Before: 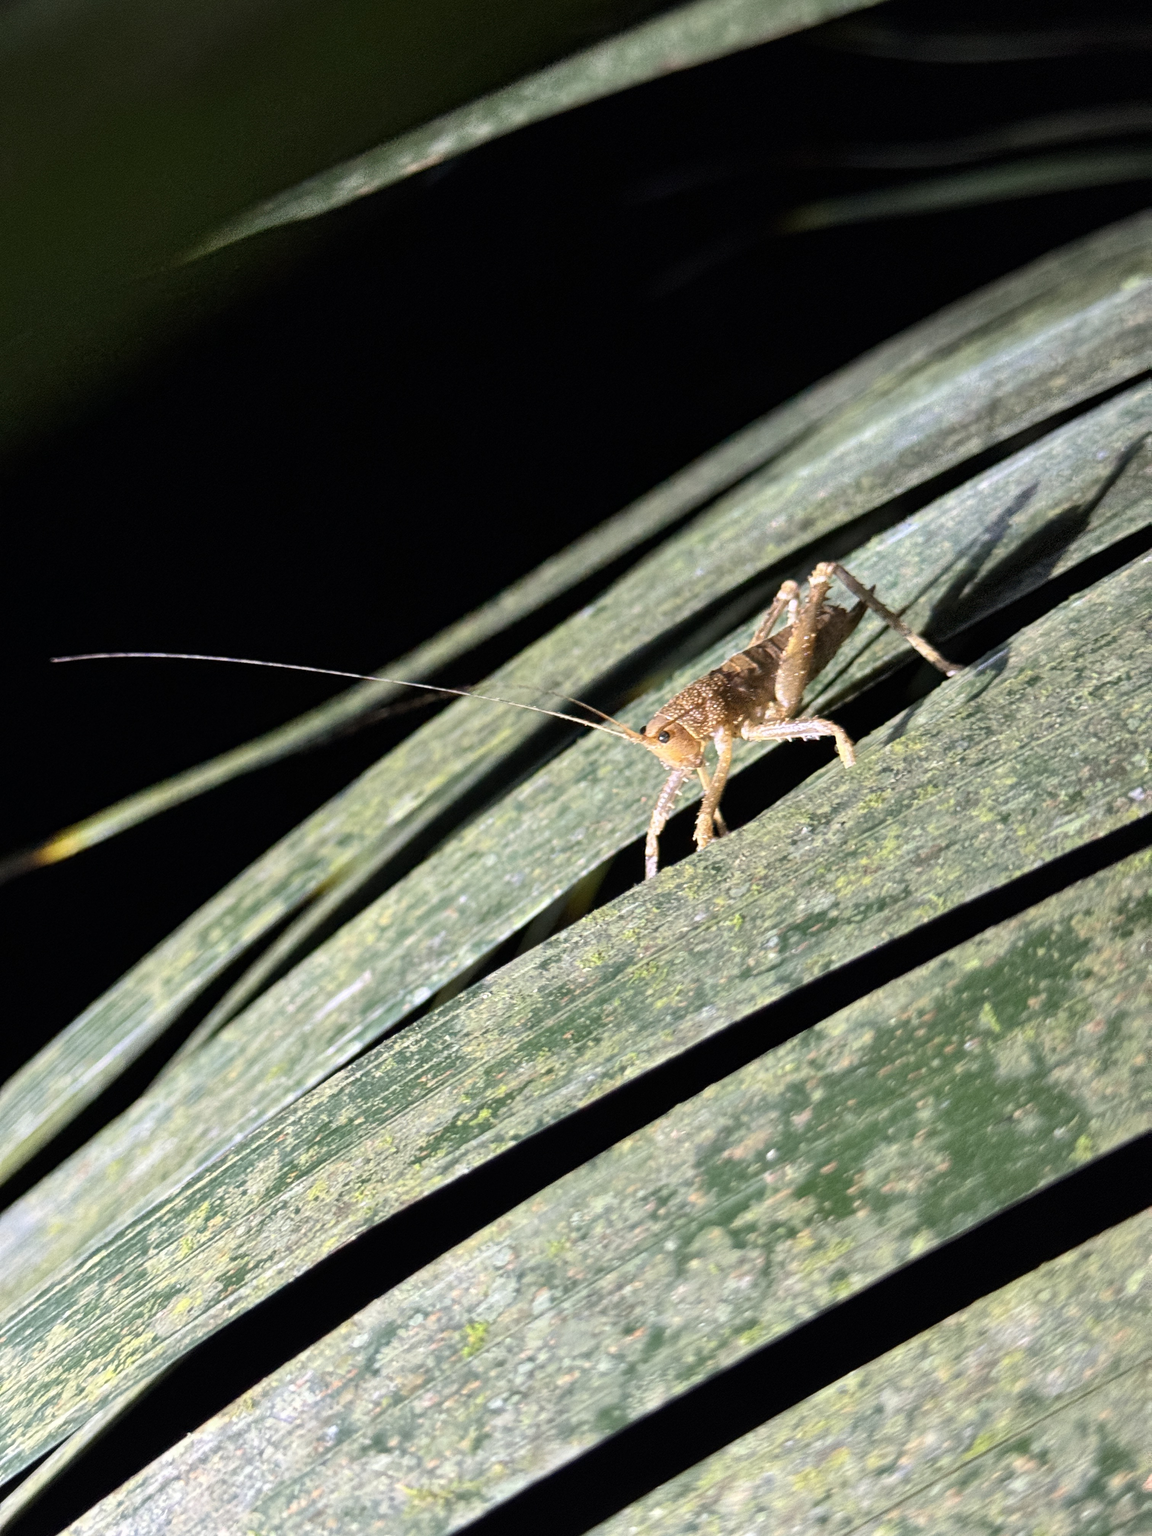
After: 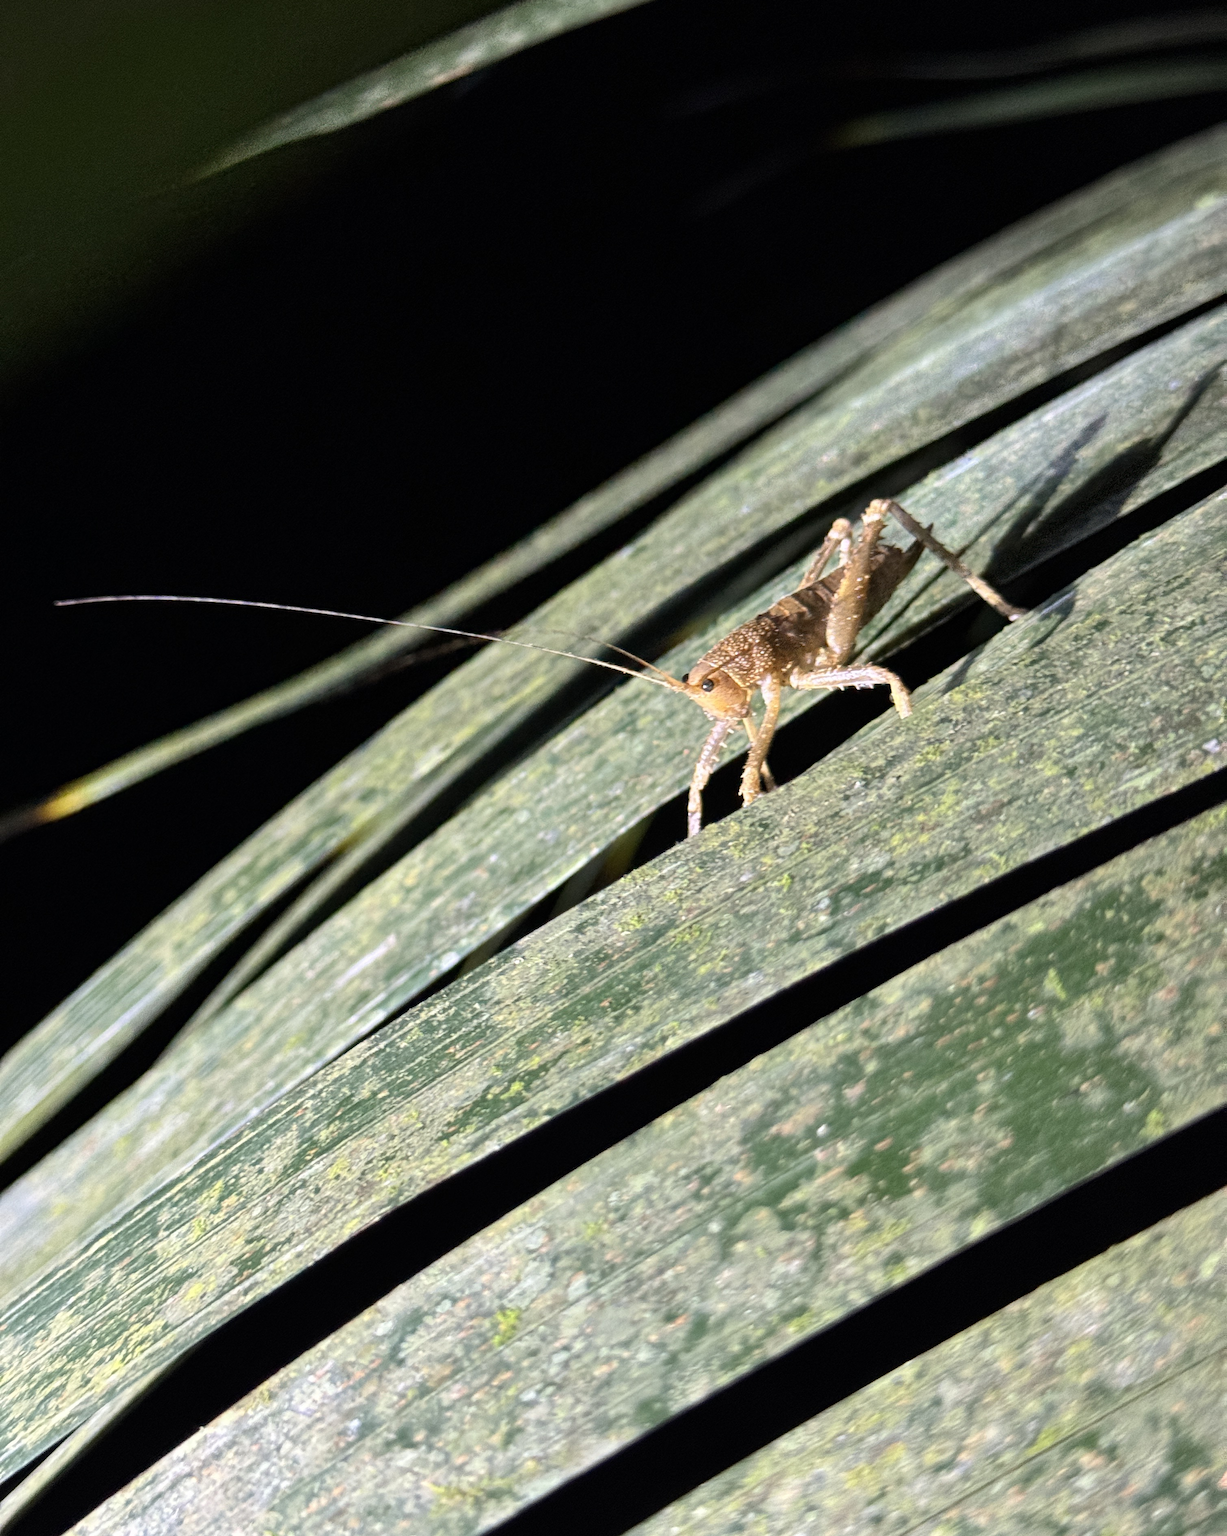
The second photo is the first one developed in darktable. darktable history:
crop and rotate: top 6.131%
